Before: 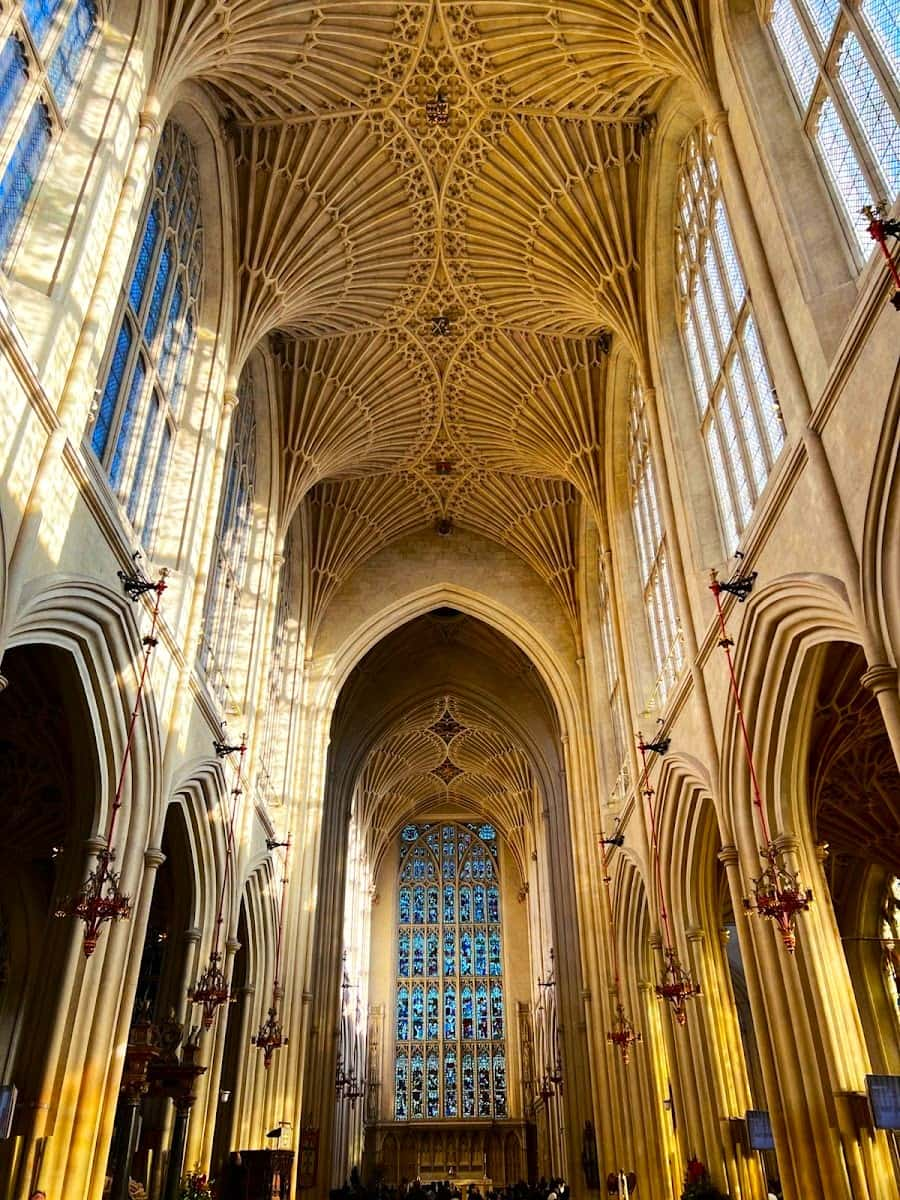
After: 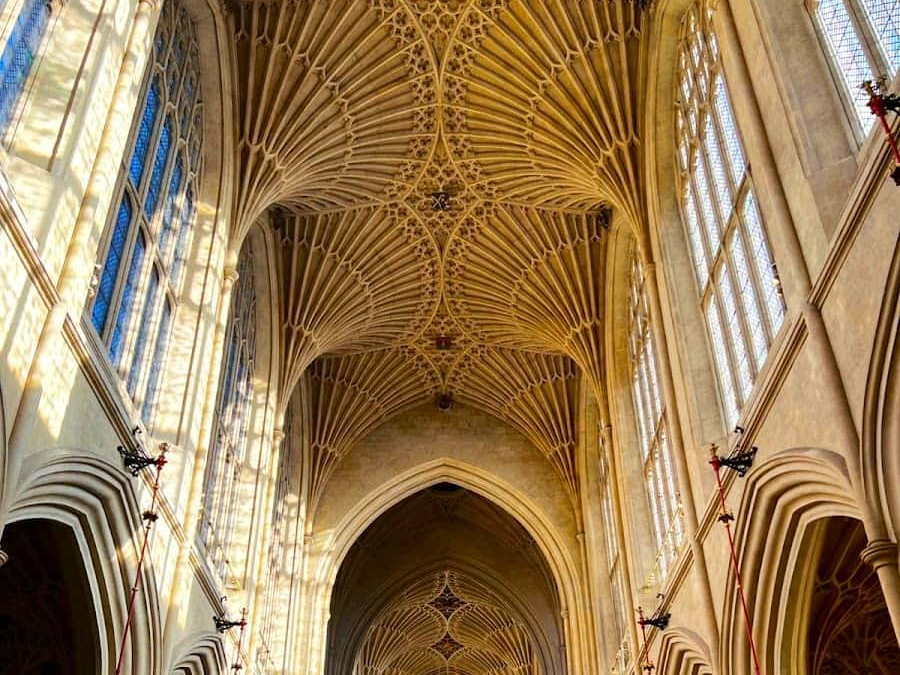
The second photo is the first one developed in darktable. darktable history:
crop and rotate: top 10.496%, bottom 33.22%
